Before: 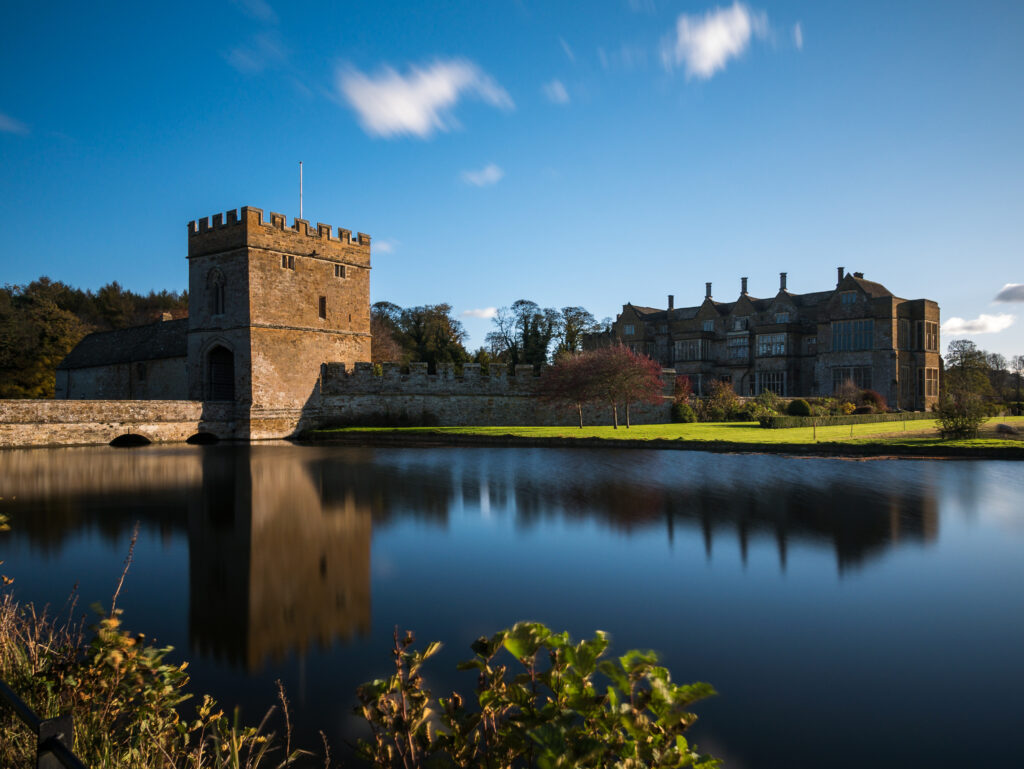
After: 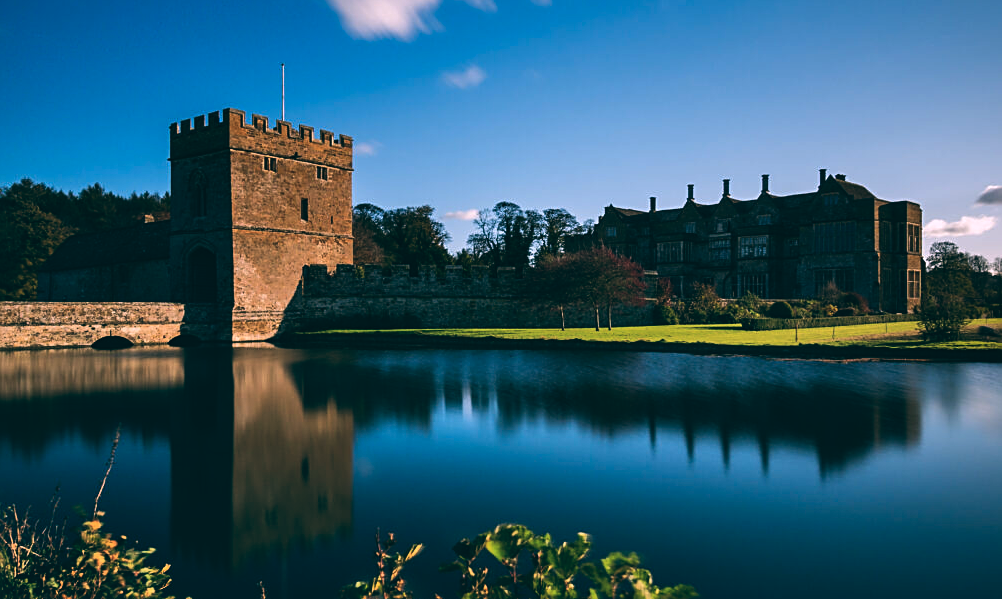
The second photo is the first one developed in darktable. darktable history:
crop and rotate: left 1.814%, top 12.818%, right 0.25%, bottom 9.225%
color balance: lift [1.016, 0.983, 1, 1.017], gamma [0.78, 1.018, 1.043, 0.957], gain [0.786, 1.063, 0.937, 1.017], input saturation 118.26%, contrast 13.43%, contrast fulcrum 21.62%, output saturation 82.76%
sharpen: on, module defaults
shadows and highlights: low approximation 0.01, soften with gaussian
